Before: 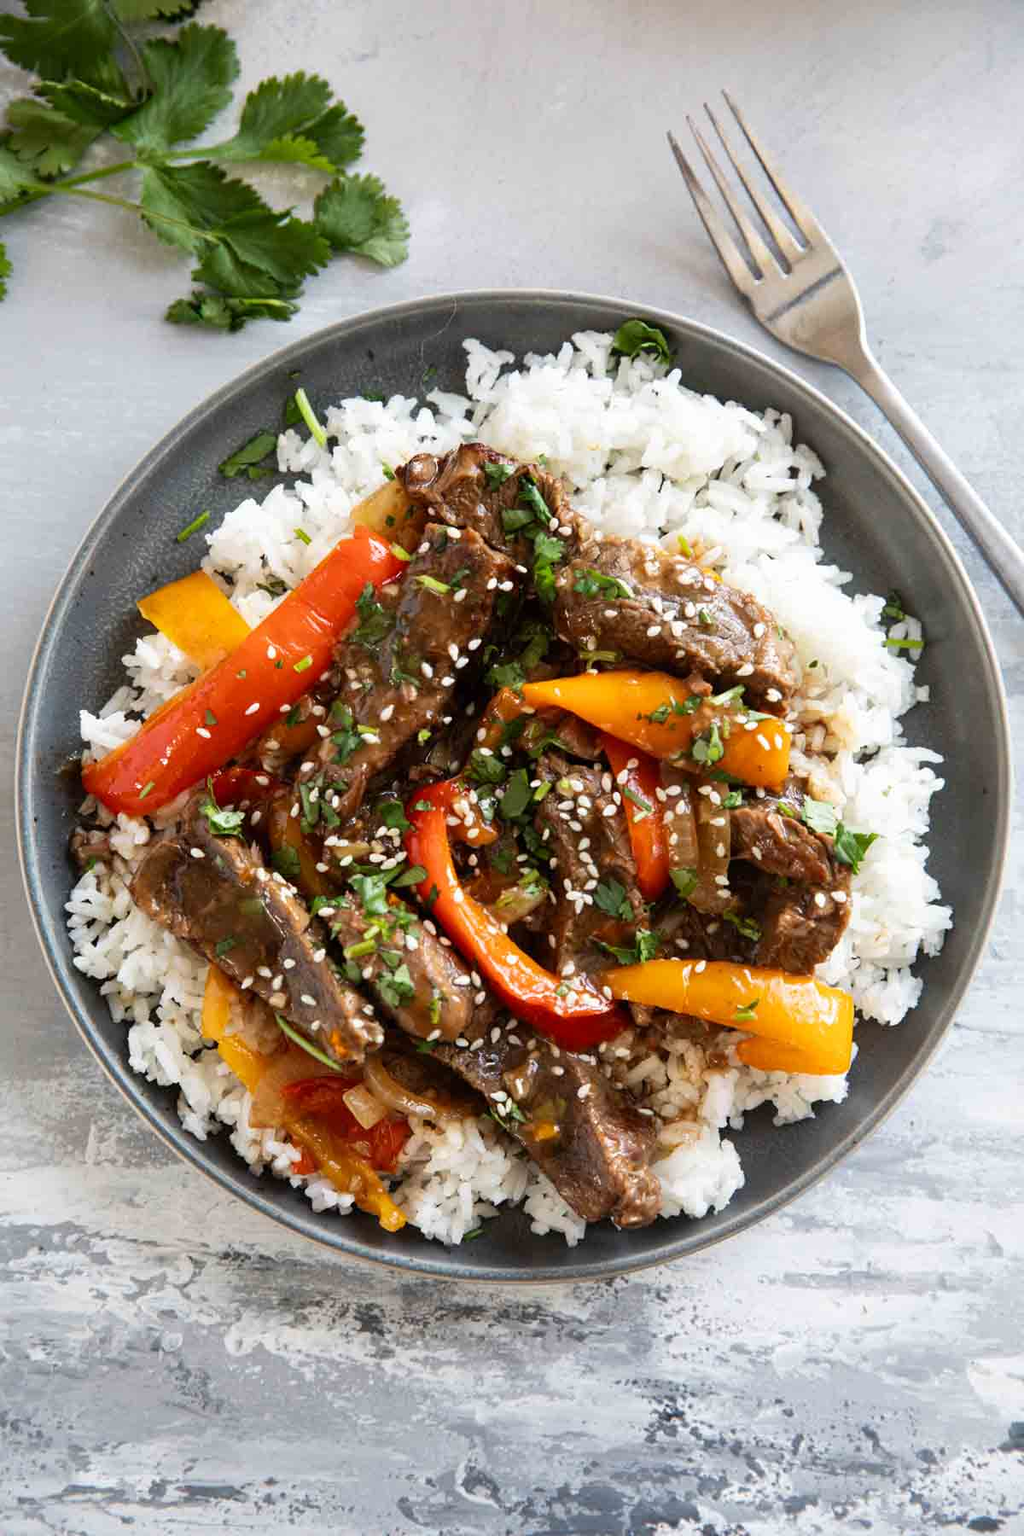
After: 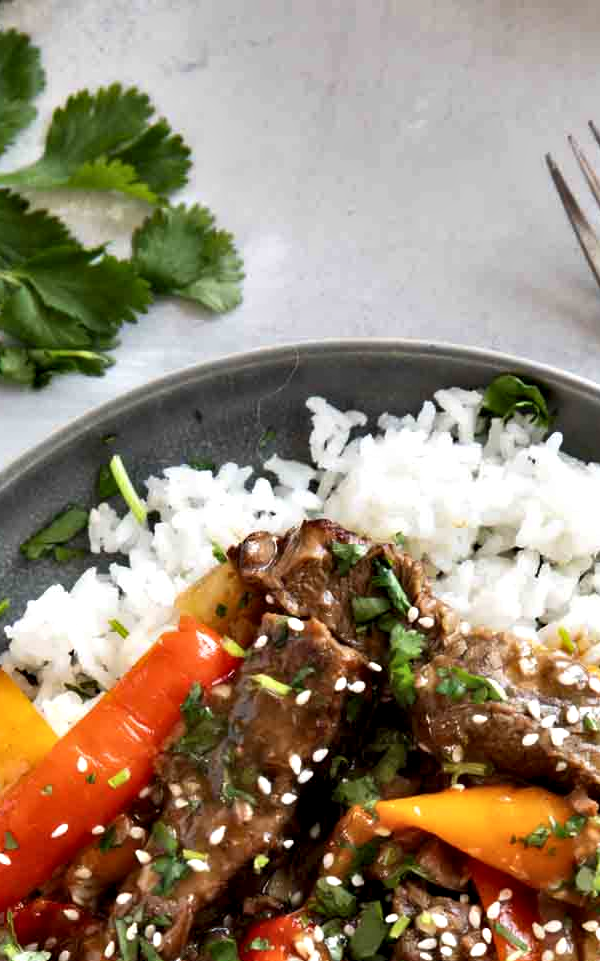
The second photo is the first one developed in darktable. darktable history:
shadows and highlights: shadows 13.57, white point adjustment 1.23, soften with gaussian
contrast equalizer: octaves 7, y [[0.514, 0.573, 0.581, 0.508, 0.5, 0.5], [0.5 ×6], [0.5 ×6], [0 ×6], [0 ×6]]
crop: left 19.746%, right 30.223%, bottom 46.583%
